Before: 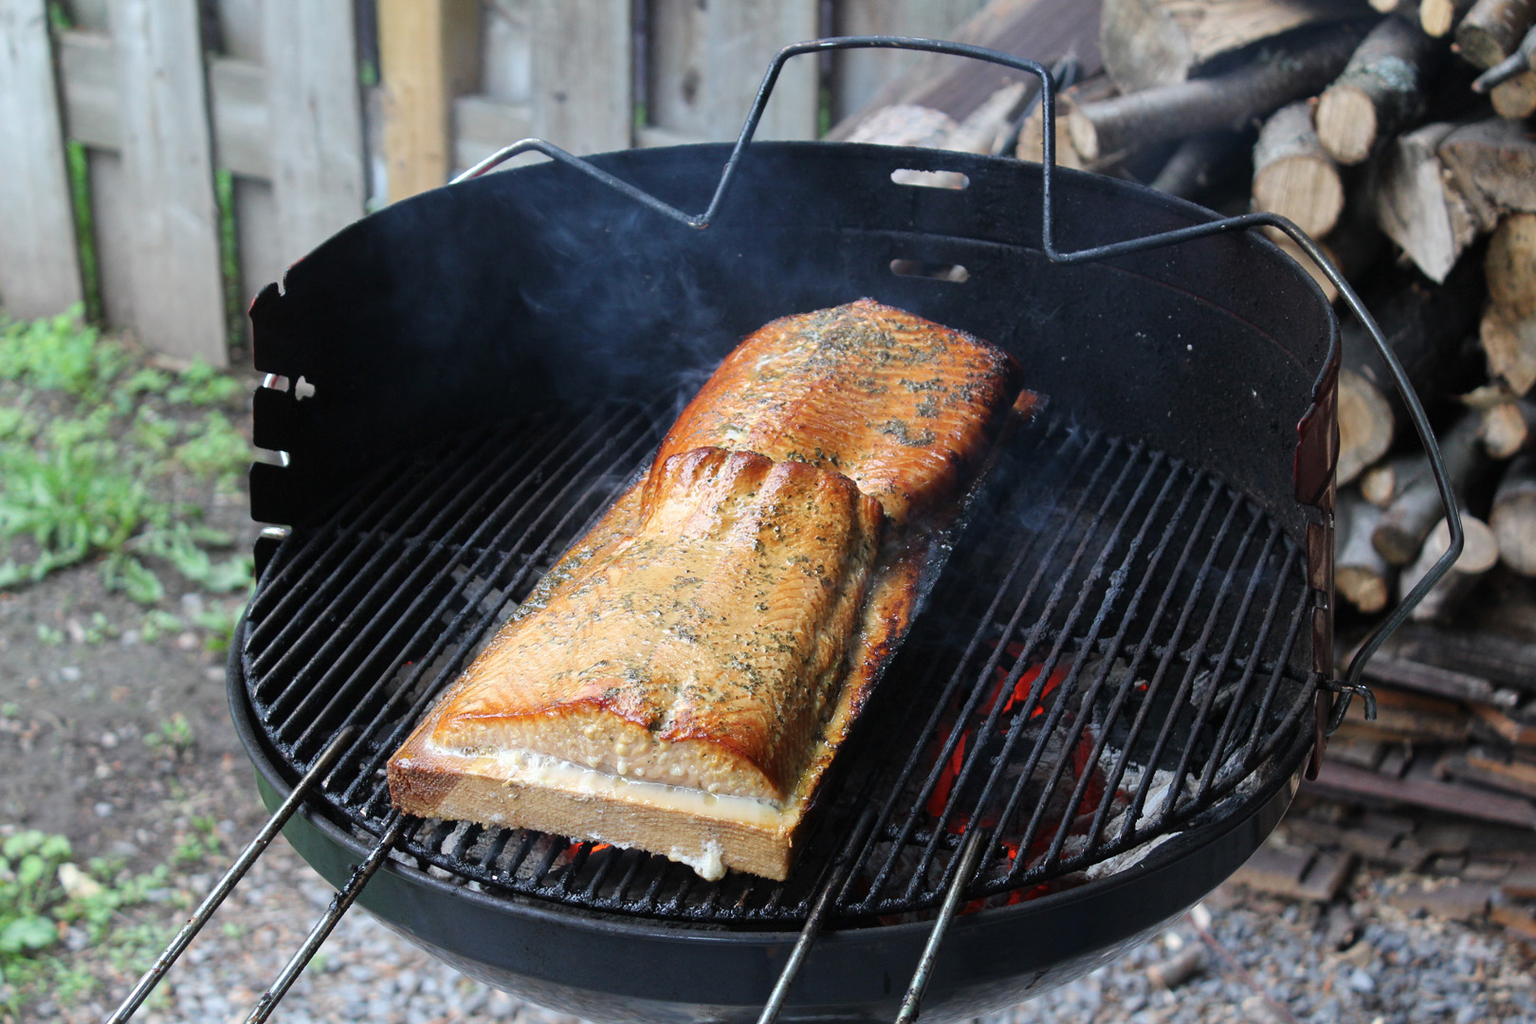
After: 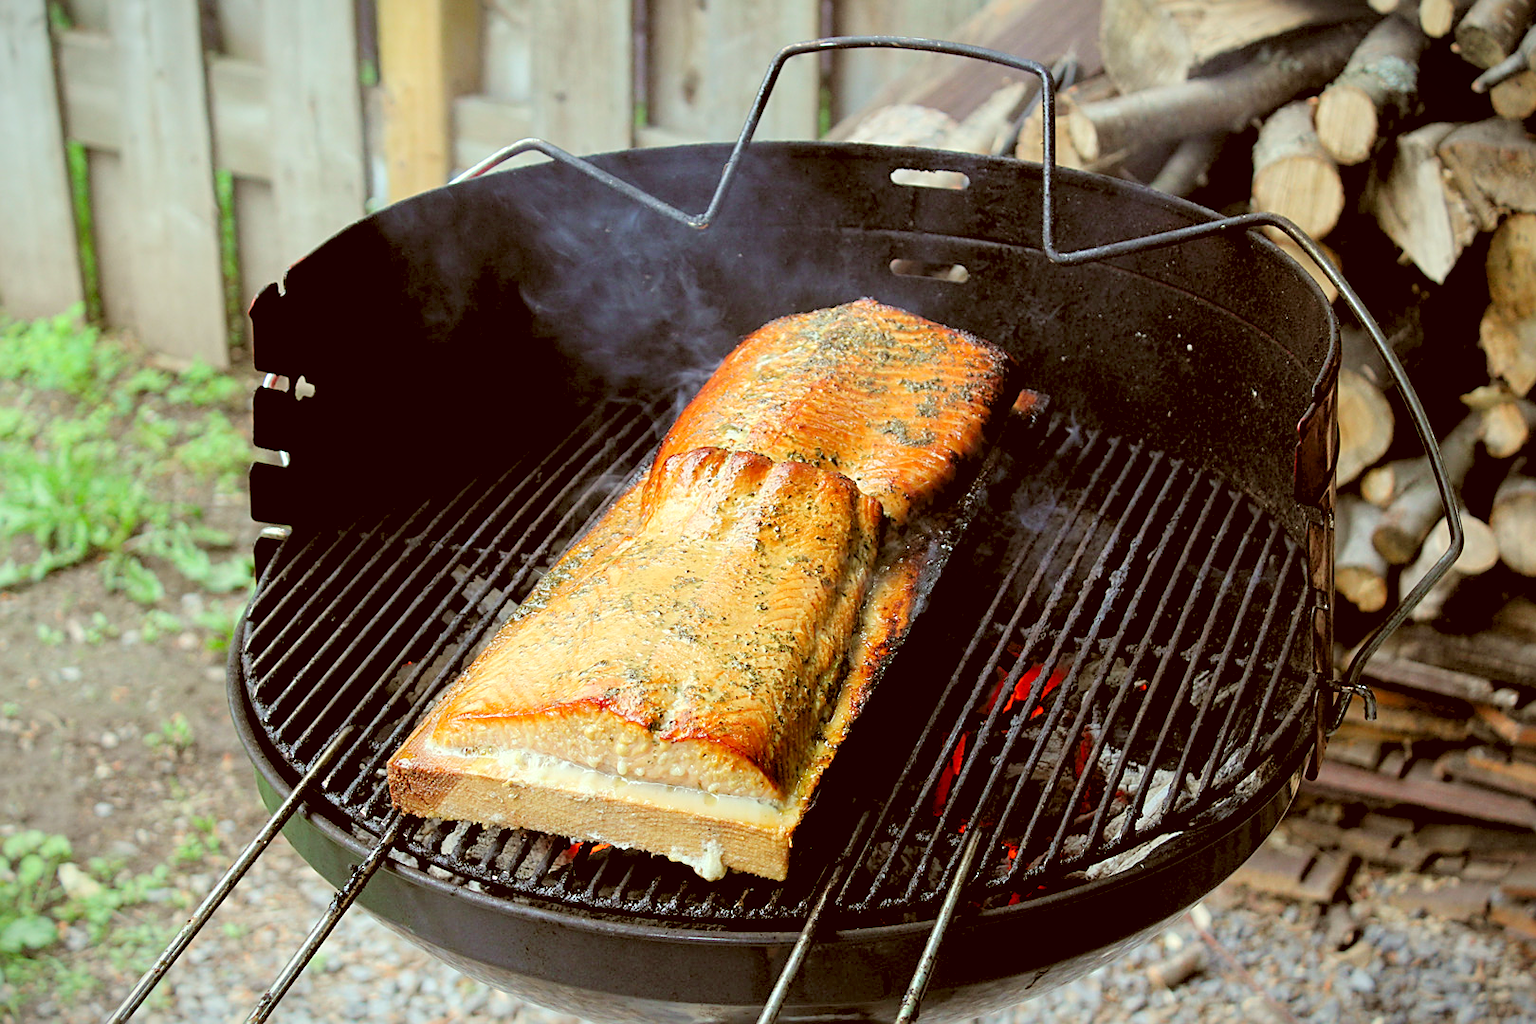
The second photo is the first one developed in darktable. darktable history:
vignetting: fall-off start 99.89%, brightness -0.433, saturation -0.206, width/height ratio 1.308
levels: white 90.69%, levels [0.093, 0.434, 0.988]
sharpen: on, module defaults
color correction: highlights a* -5.3, highlights b* 9.8, shadows a* 9.95, shadows b* 24.77
